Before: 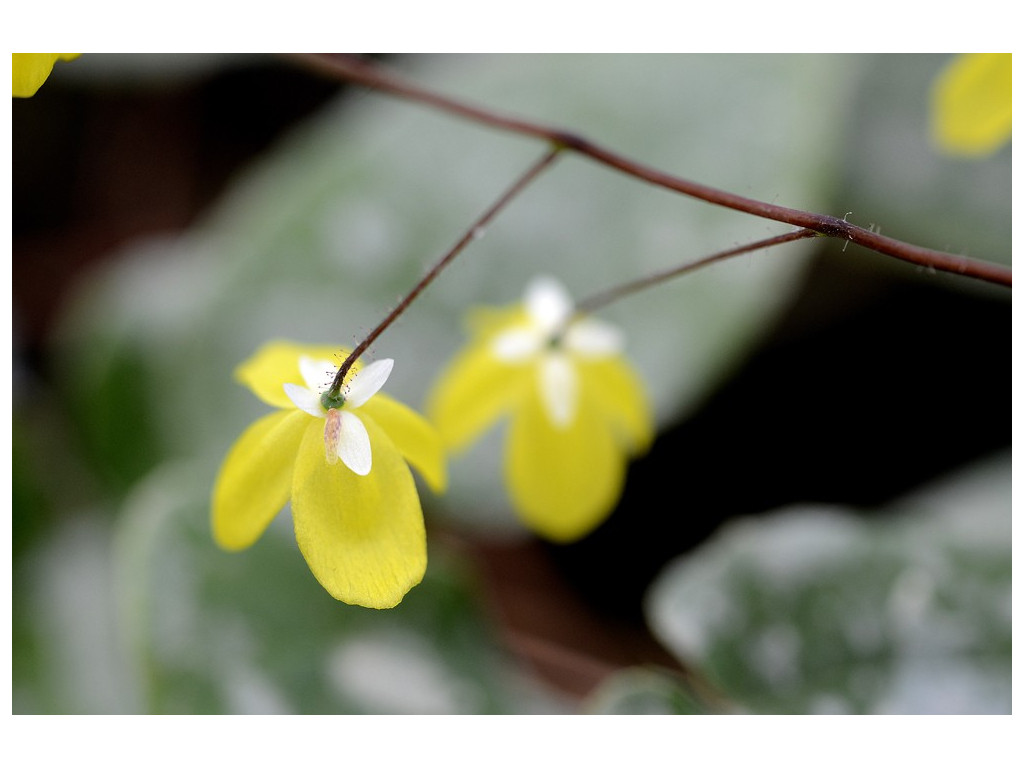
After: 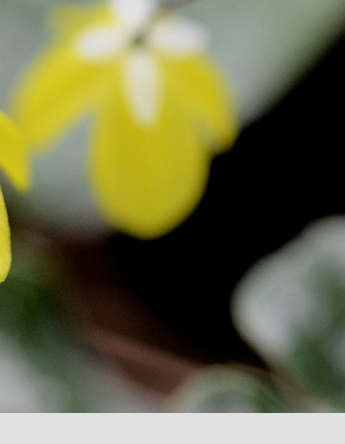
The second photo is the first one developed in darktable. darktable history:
crop: left 40.699%, top 39.349%, right 25.586%, bottom 2.831%
filmic rgb: black relative exposure -7.76 EV, white relative exposure 4.37 EV, target black luminance 0%, hardness 3.75, latitude 50.74%, contrast 1.067, highlights saturation mix 8.84%, shadows ↔ highlights balance -0.273%, color science v6 (2022)
